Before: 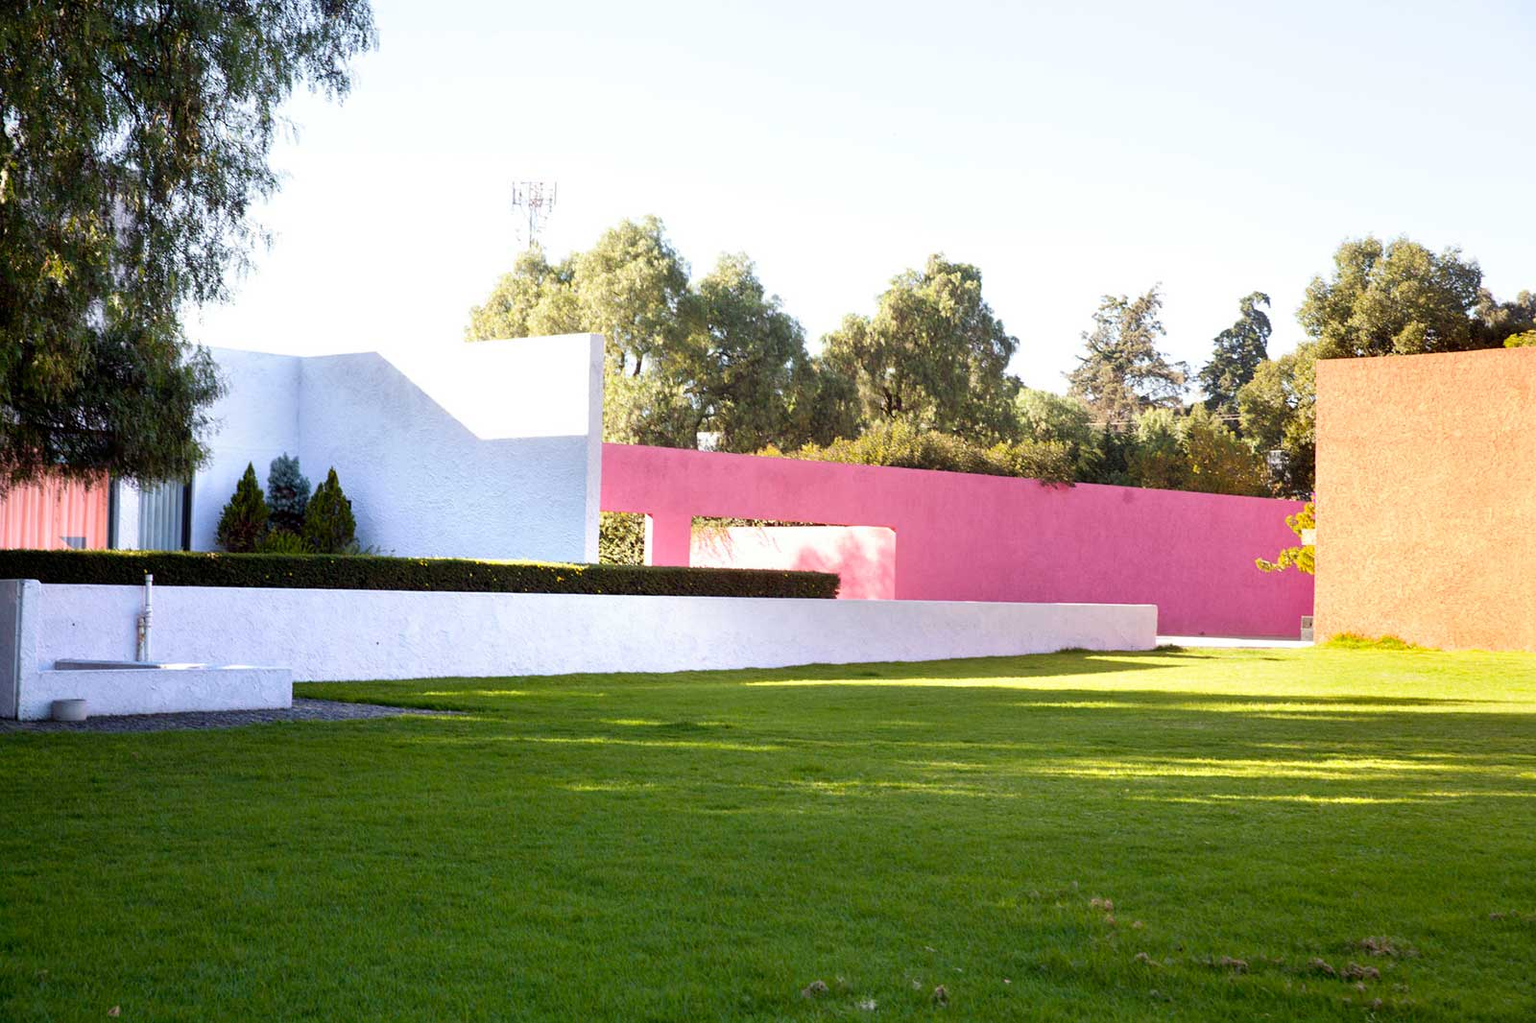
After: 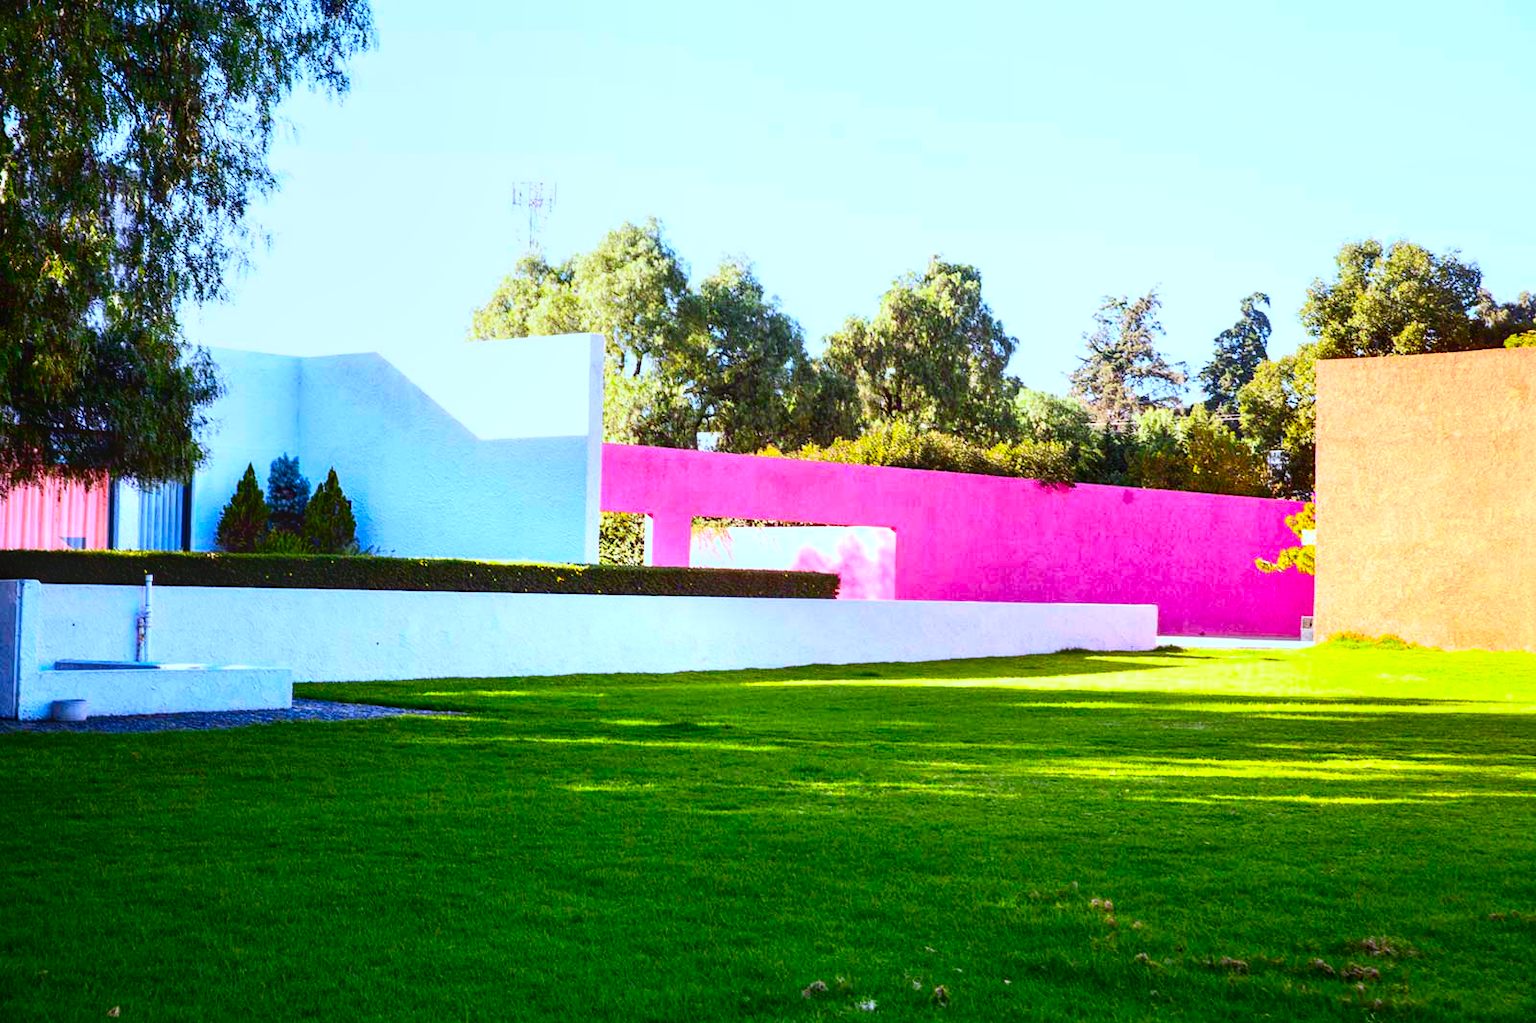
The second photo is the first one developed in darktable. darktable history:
tone equalizer: on, module defaults
white balance: red 0.948, green 1.02, blue 1.176
local contrast: on, module defaults
contrast brightness saturation: contrast 0.26, brightness 0.02, saturation 0.87
